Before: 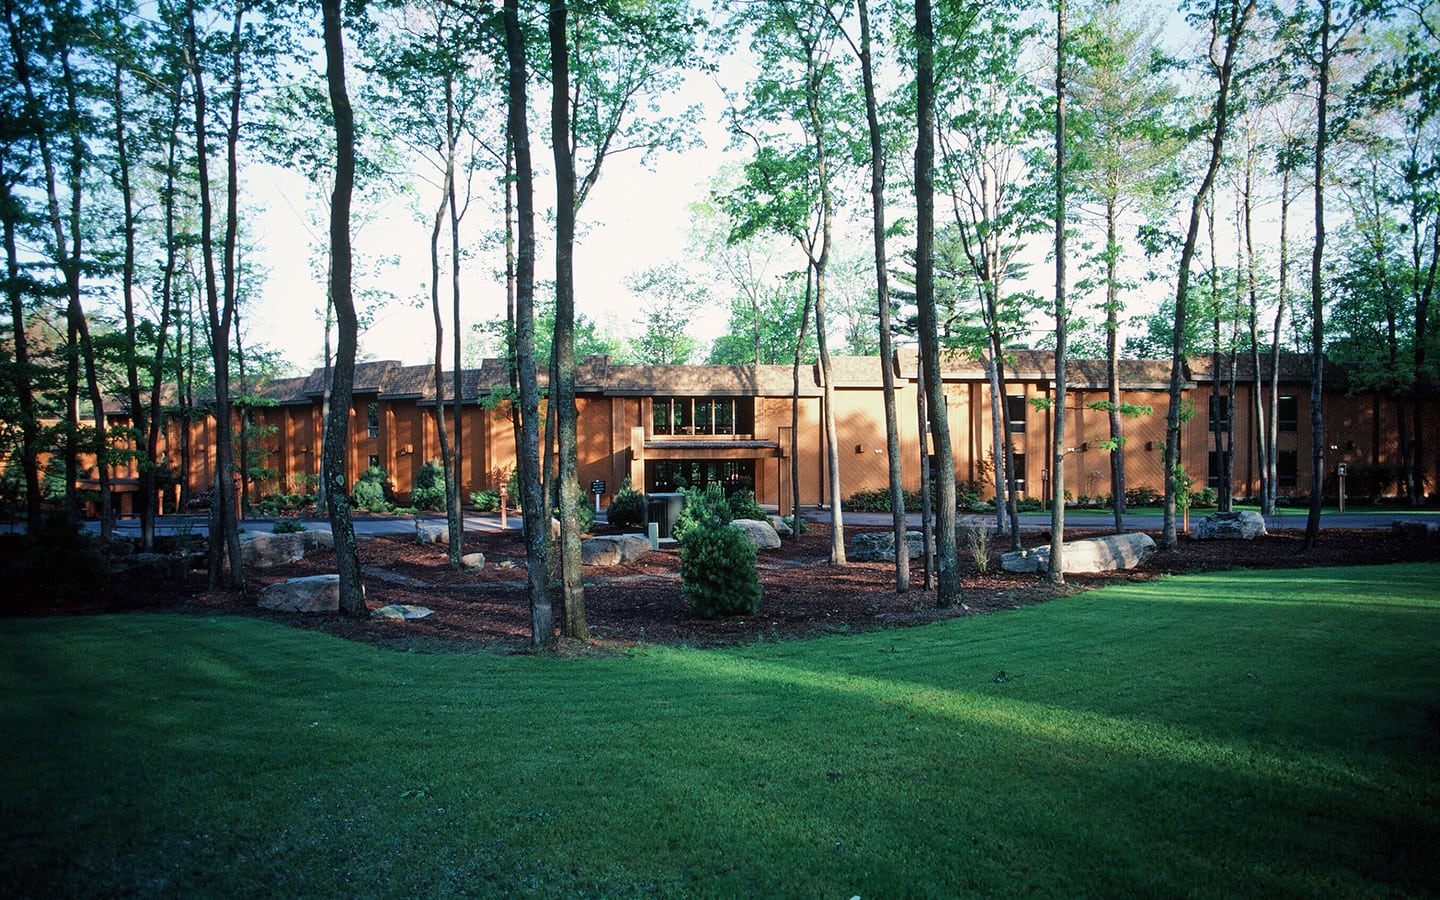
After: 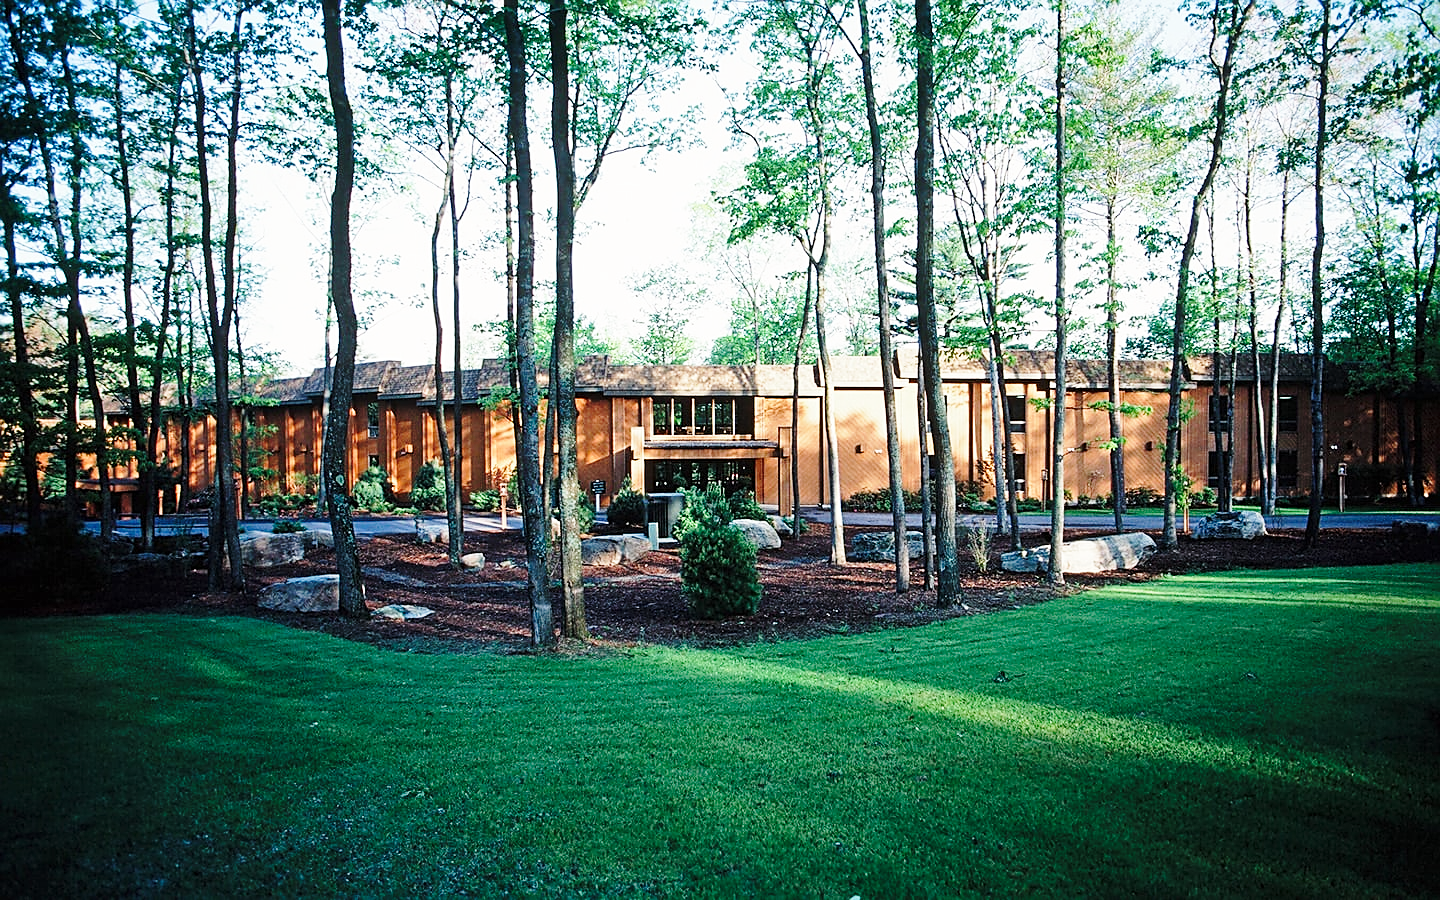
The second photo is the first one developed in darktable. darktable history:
sharpen: on, module defaults
shadows and highlights: radius 125.46, shadows 21.19, highlights -21.19, low approximation 0.01
base curve: curves: ch0 [(0, 0) (0.028, 0.03) (0.121, 0.232) (0.46, 0.748) (0.859, 0.968) (1, 1)], preserve colors none
